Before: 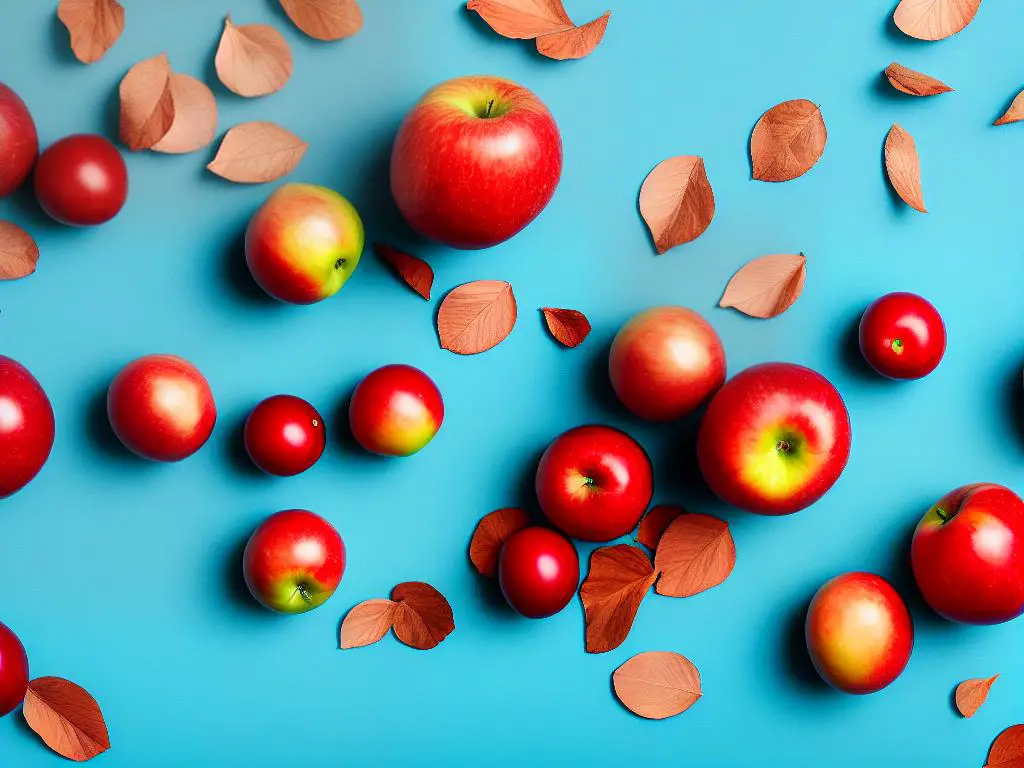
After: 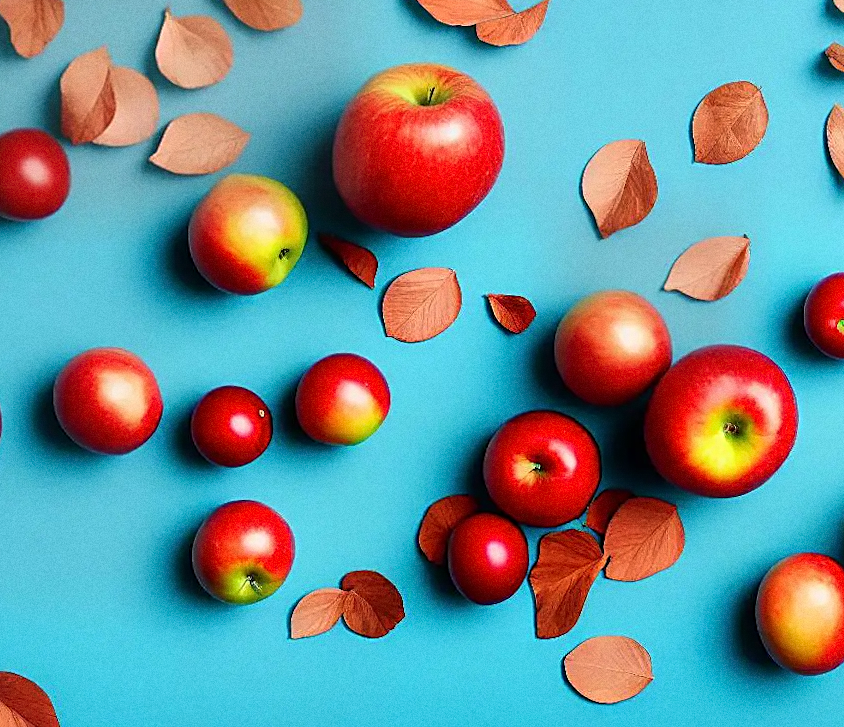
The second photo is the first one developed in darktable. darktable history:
sharpen: on, module defaults
crop and rotate: angle 1°, left 4.281%, top 0.642%, right 11.383%, bottom 2.486%
grain: coarseness 0.47 ISO
